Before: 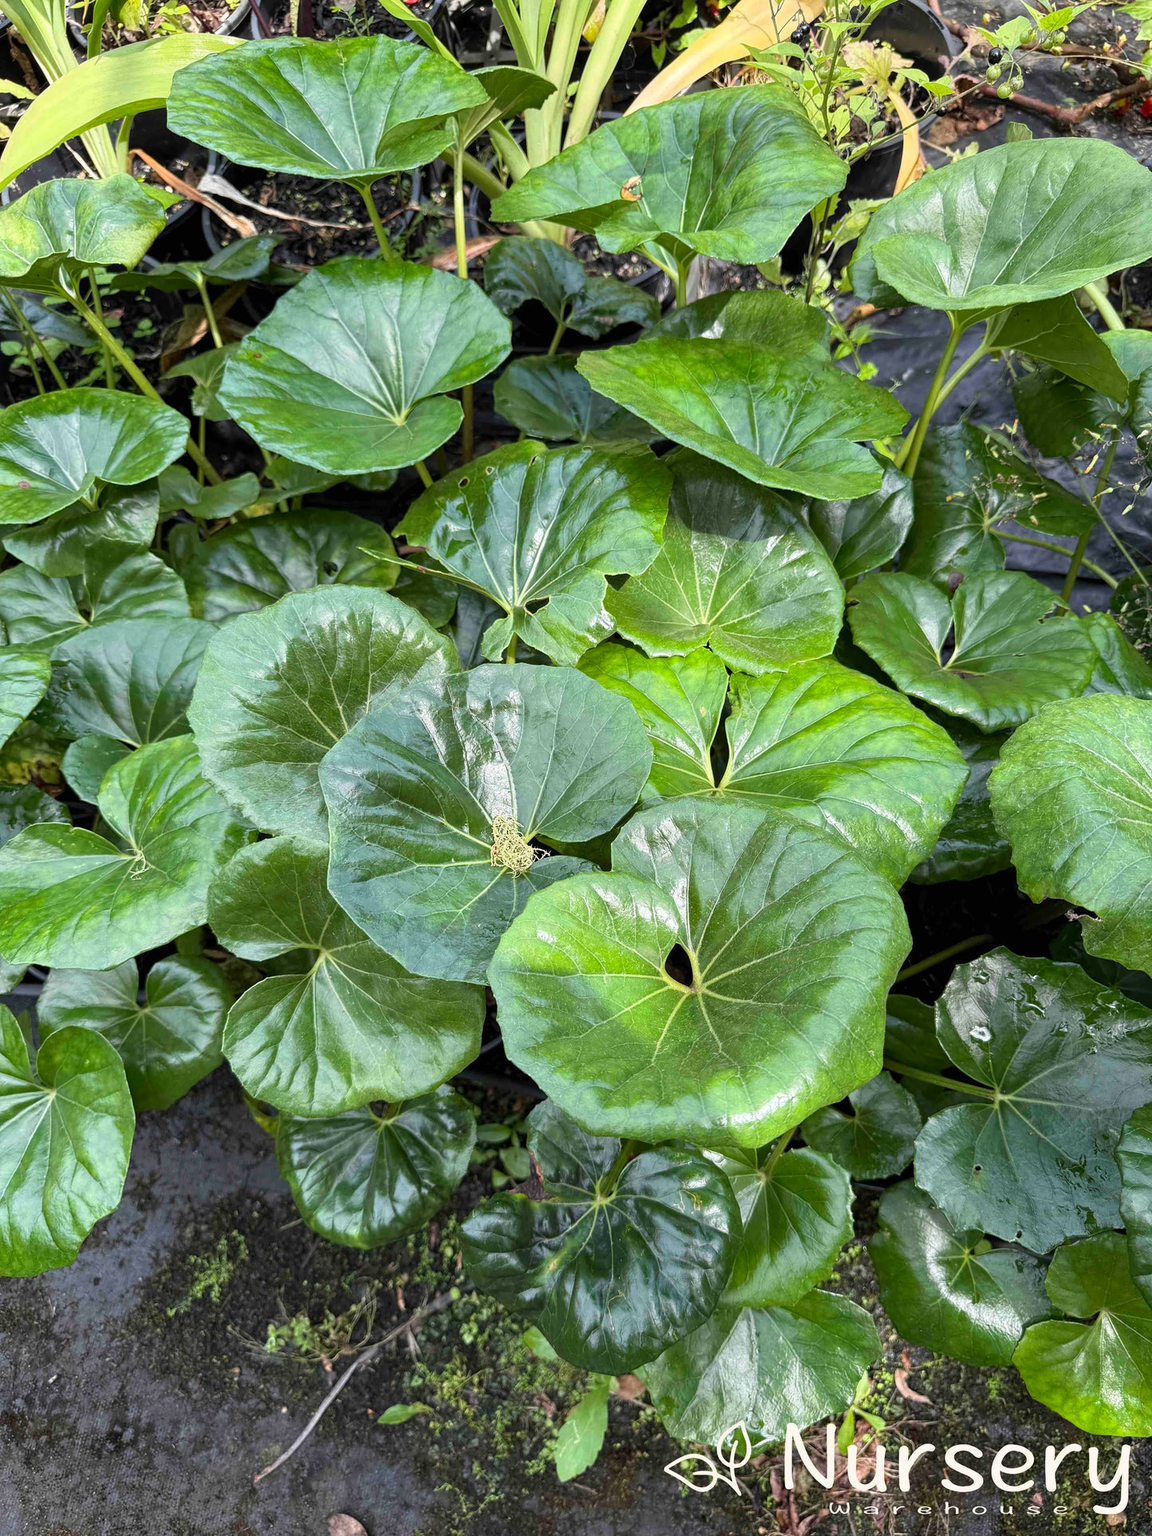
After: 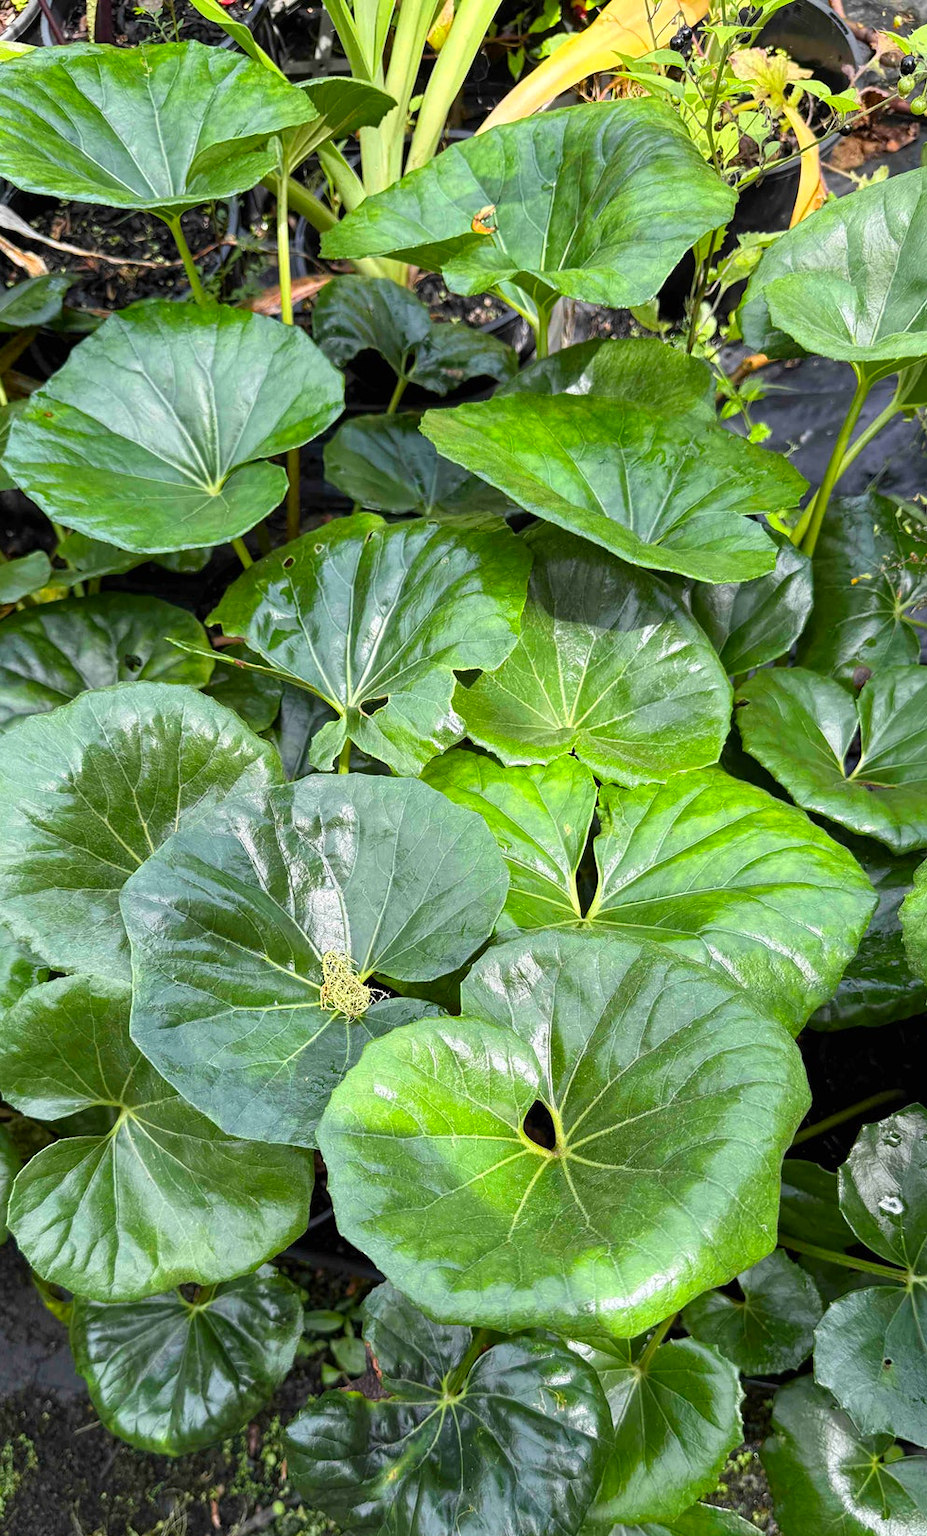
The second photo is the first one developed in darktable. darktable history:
color zones: curves: ch0 [(0.224, 0.526) (0.75, 0.5)]; ch1 [(0.055, 0.526) (0.224, 0.761) (0.377, 0.526) (0.75, 0.5)]
crop: left 18.785%, right 12.106%, bottom 14.186%
